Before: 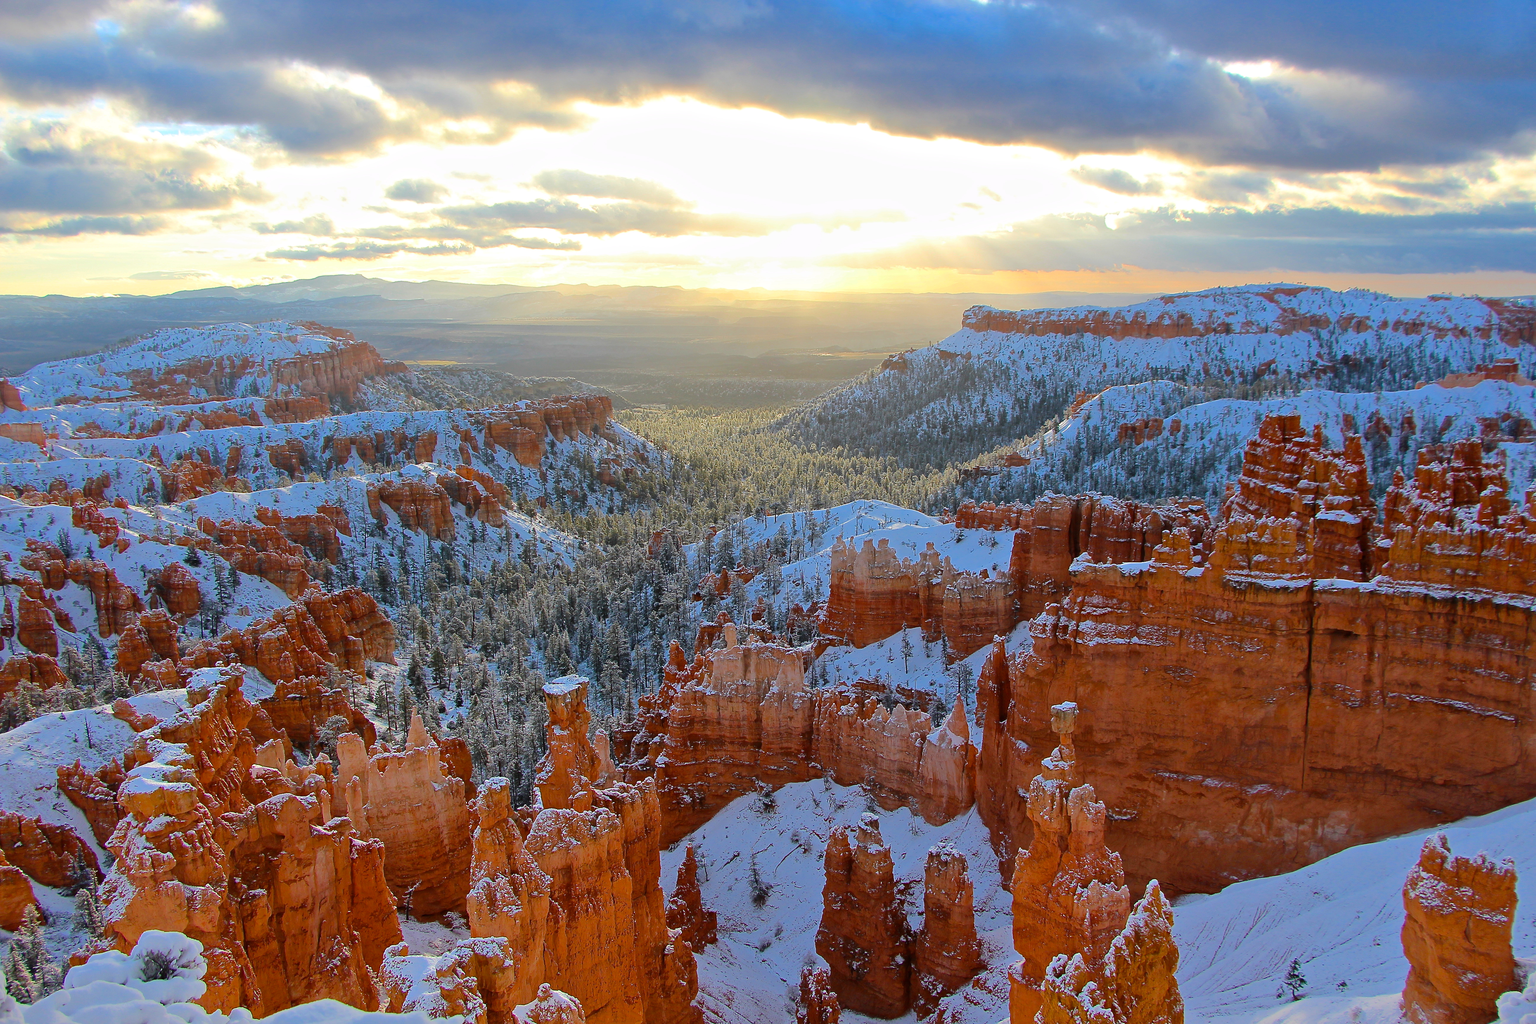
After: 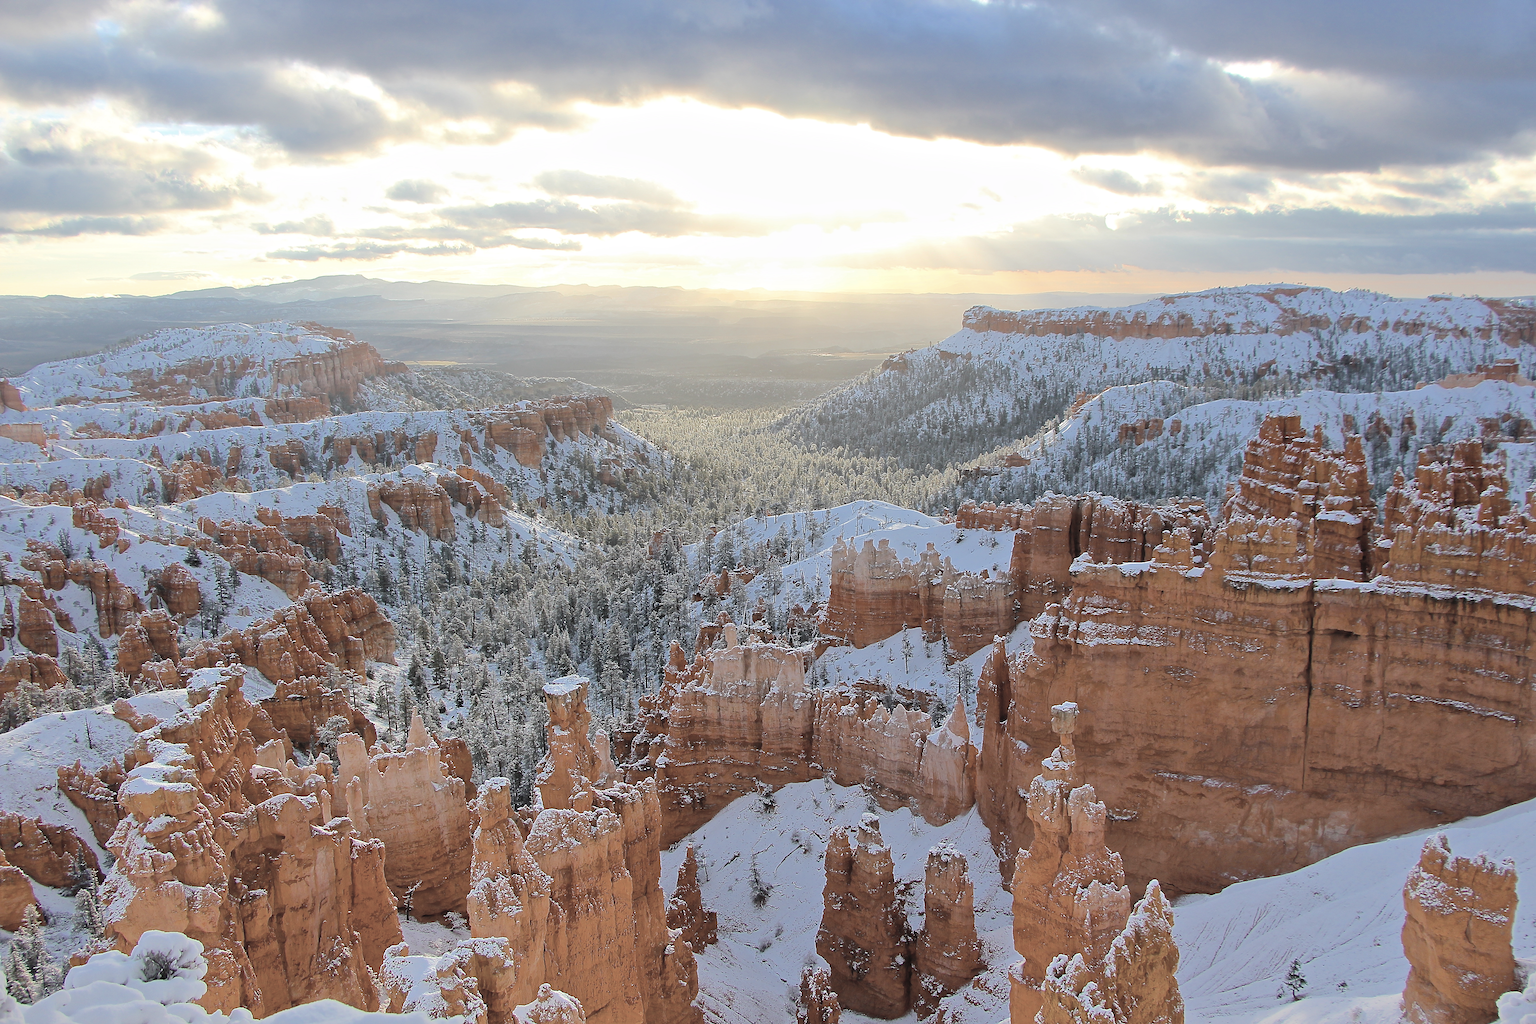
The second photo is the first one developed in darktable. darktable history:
sharpen: radius 1.458, amount 0.398, threshold 1.271
contrast brightness saturation: brightness 0.18, saturation -0.5
